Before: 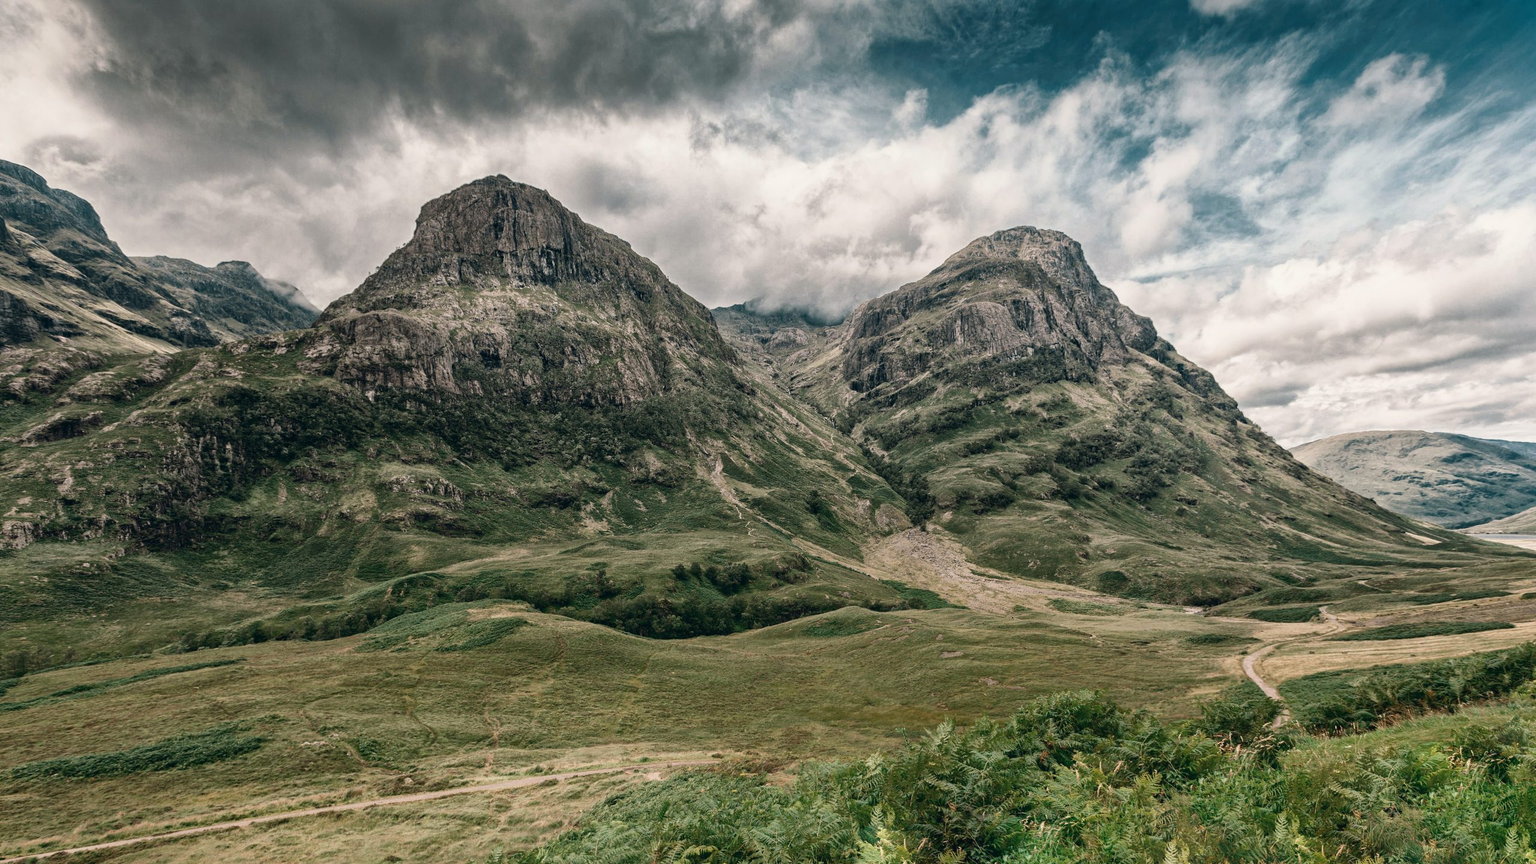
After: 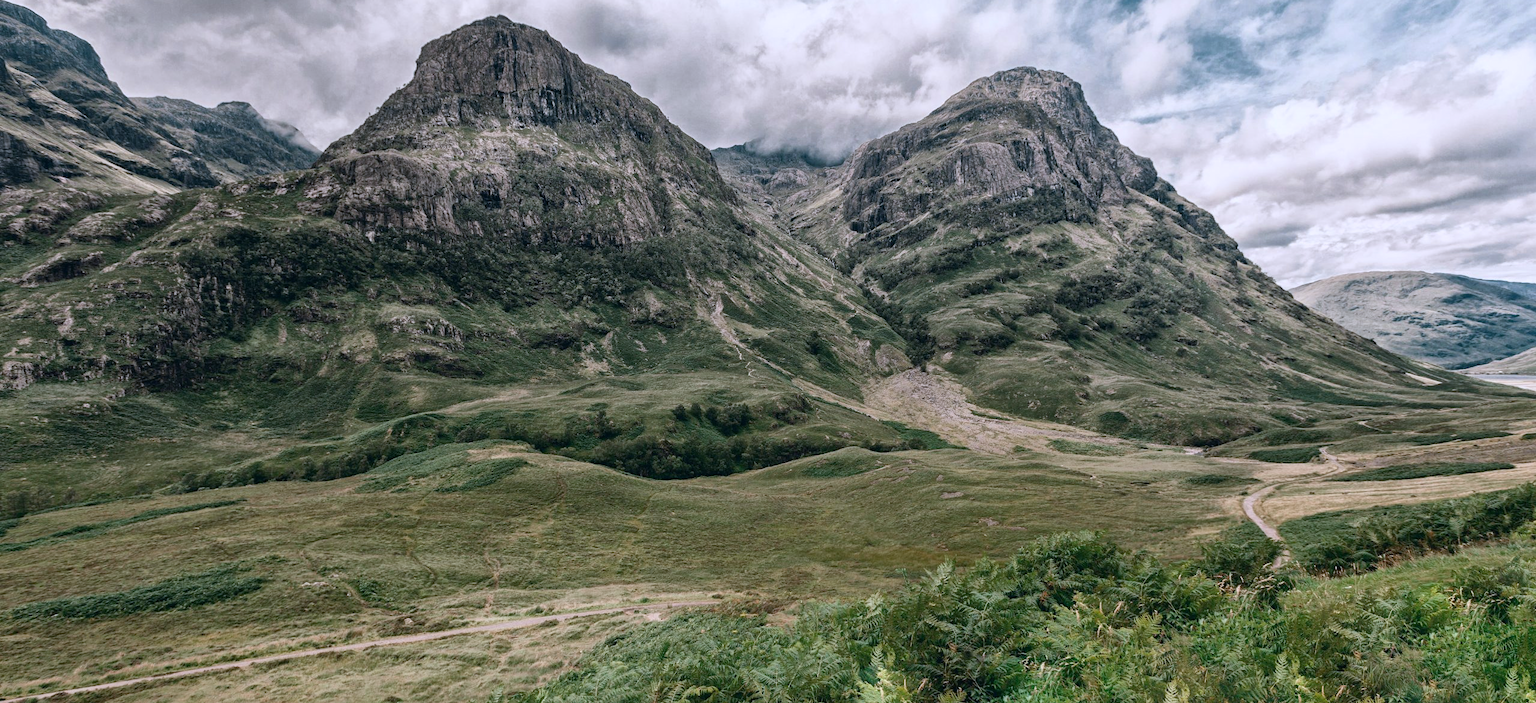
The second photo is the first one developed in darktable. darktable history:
white balance: red 0.967, blue 1.119, emerald 0.756
vibrance: vibrance 20%
crop and rotate: top 18.507%
